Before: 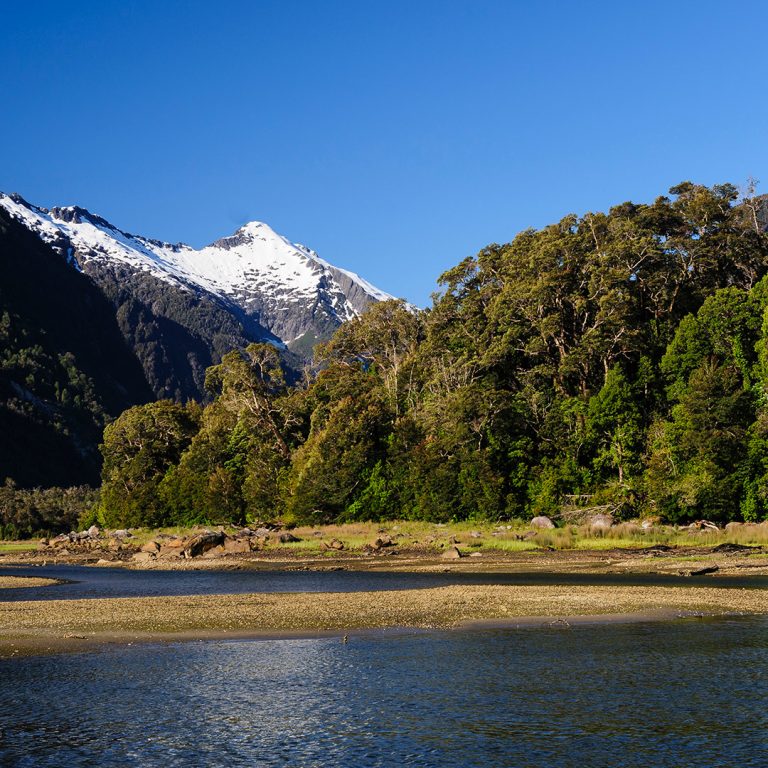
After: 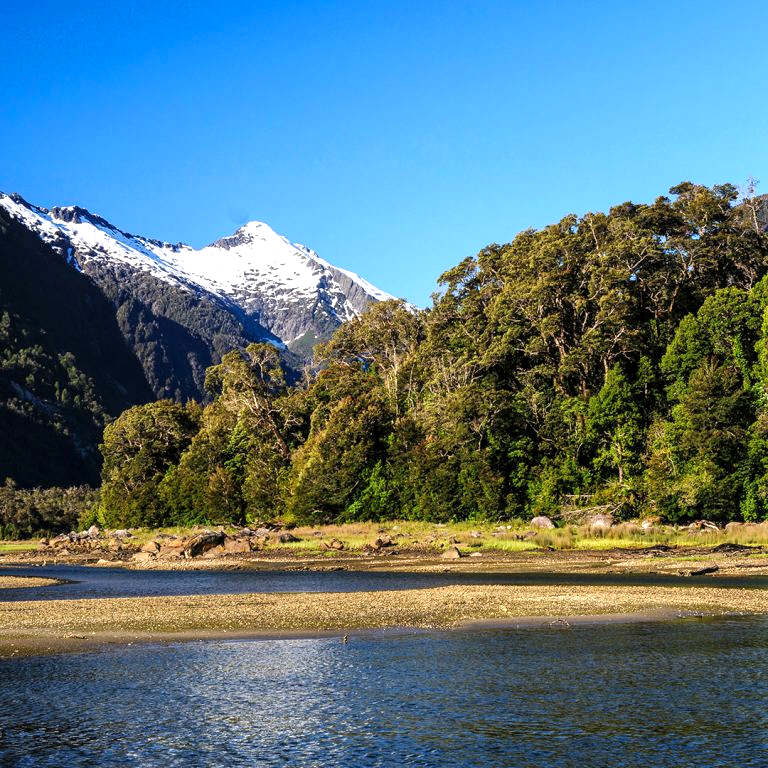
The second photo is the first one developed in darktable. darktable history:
exposure: exposure 0.6 EV, compensate highlight preservation false
color zones: curves: ch0 [(0.068, 0.464) (0.25, 0.5) (0.48, 0.508) (0.75, 0.536) (0.886, 0.476) (0.967, 0.456)]; ch1 [(0.066, 0.456) (0.25, 0.5) (0.616, 0.508) (0.746, 0.56) (0.934, 0.444)]
local contrast: on, module defaults
